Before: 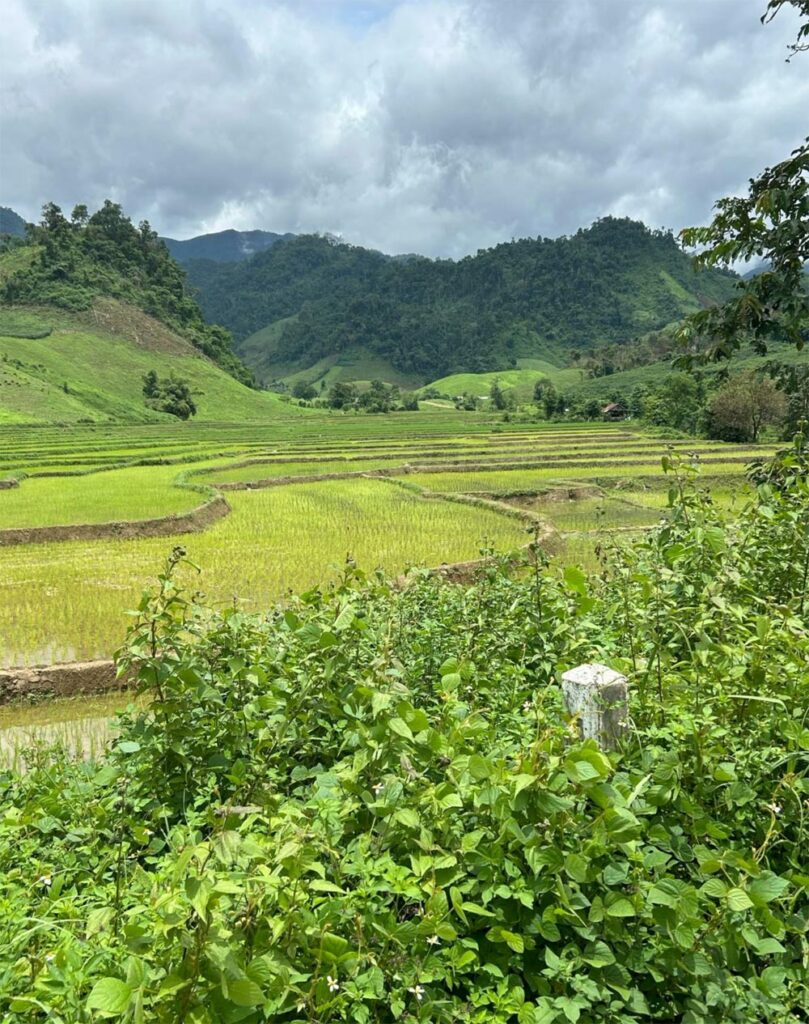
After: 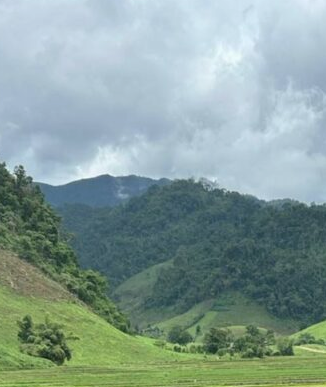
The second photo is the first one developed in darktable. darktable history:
exposure: exposure 0.018 EV, compensate highlight preservation false
crop: left 15.574%, top 5.439%, right 44.091%, bottom 56.764%
levels: levels [0, 0.476, 0.951]
color balance rgb: perceptual saturation grading › global saturation -12.082%, contrast -9.84%
